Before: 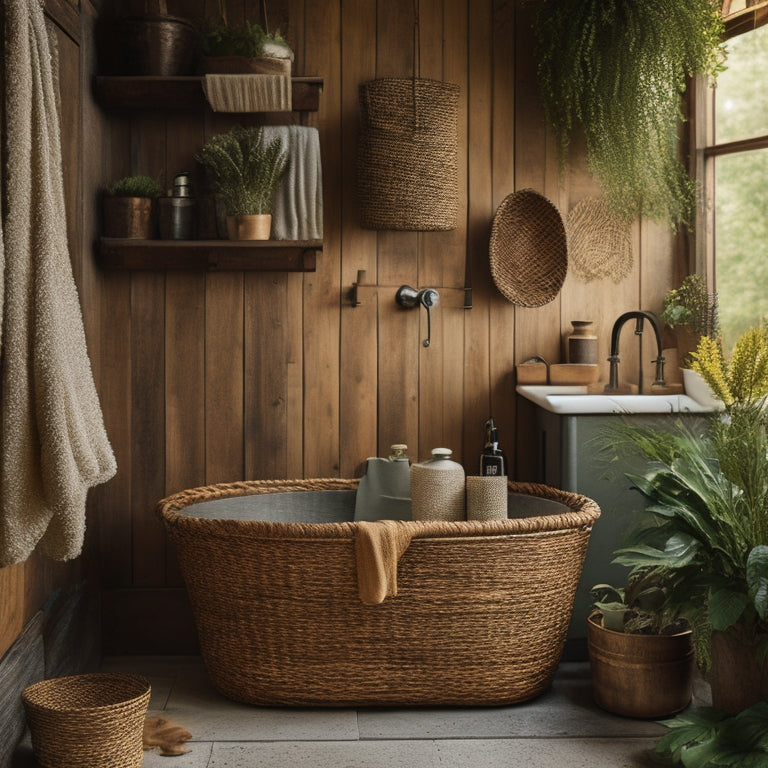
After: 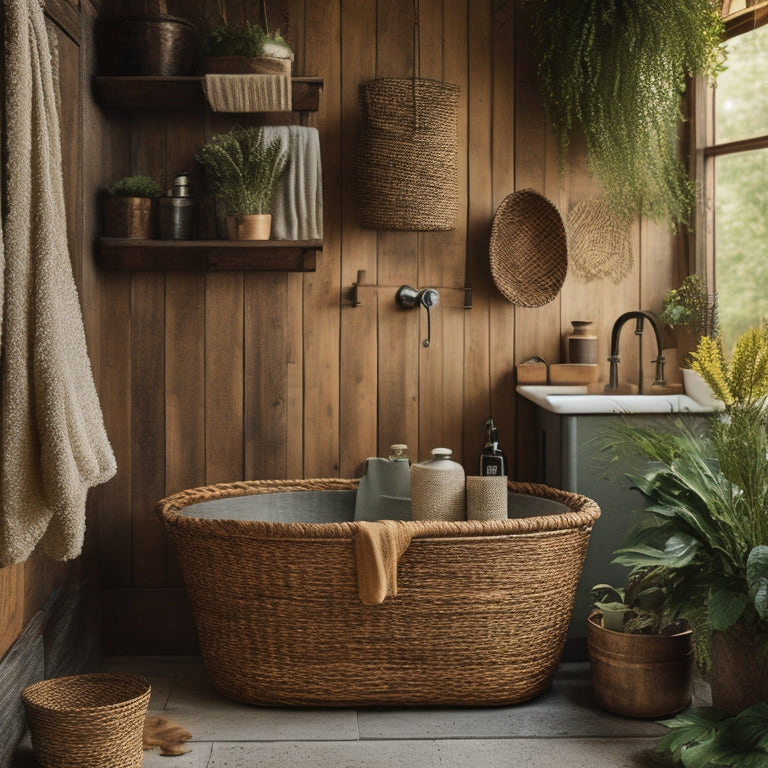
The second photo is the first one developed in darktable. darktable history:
shadows and highlights: shadows 37.19, highlights -28.11, soften with gaussian
